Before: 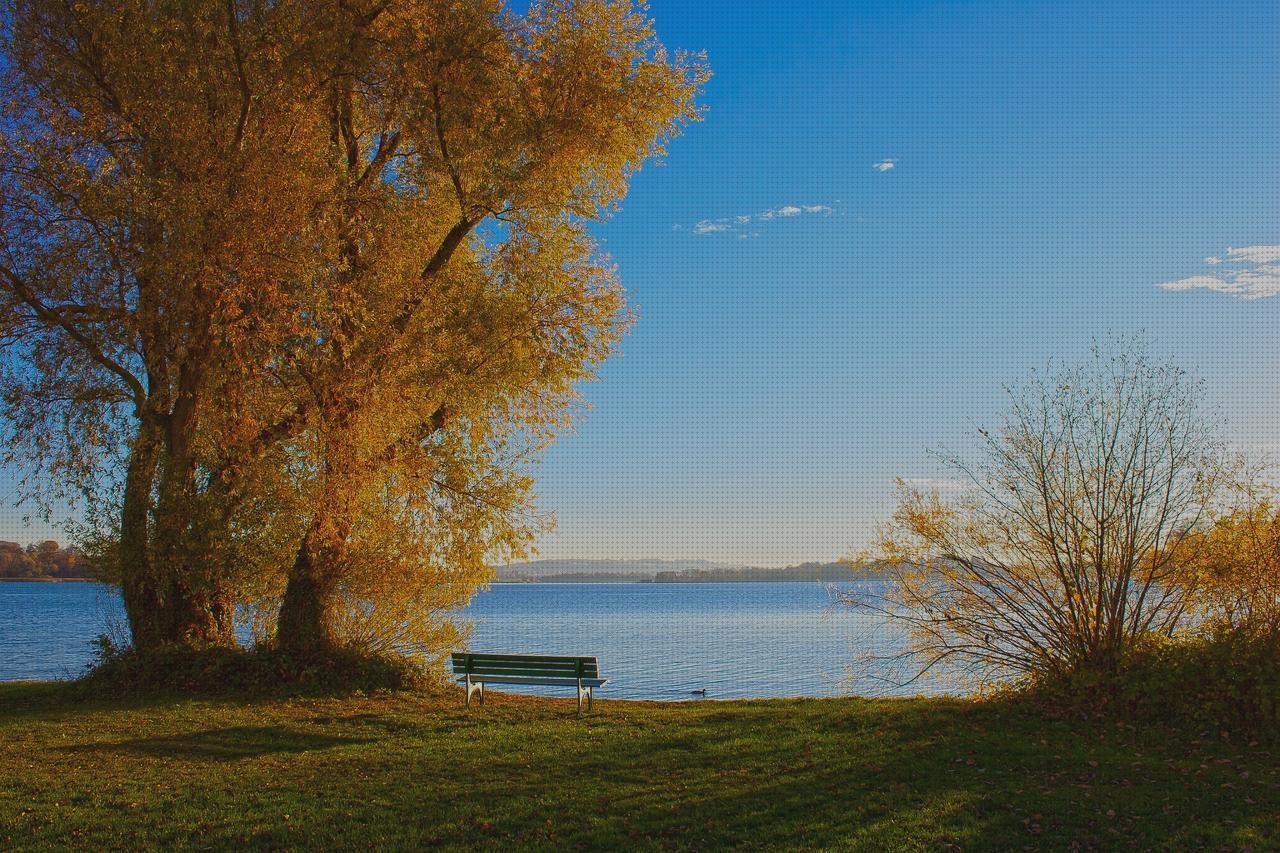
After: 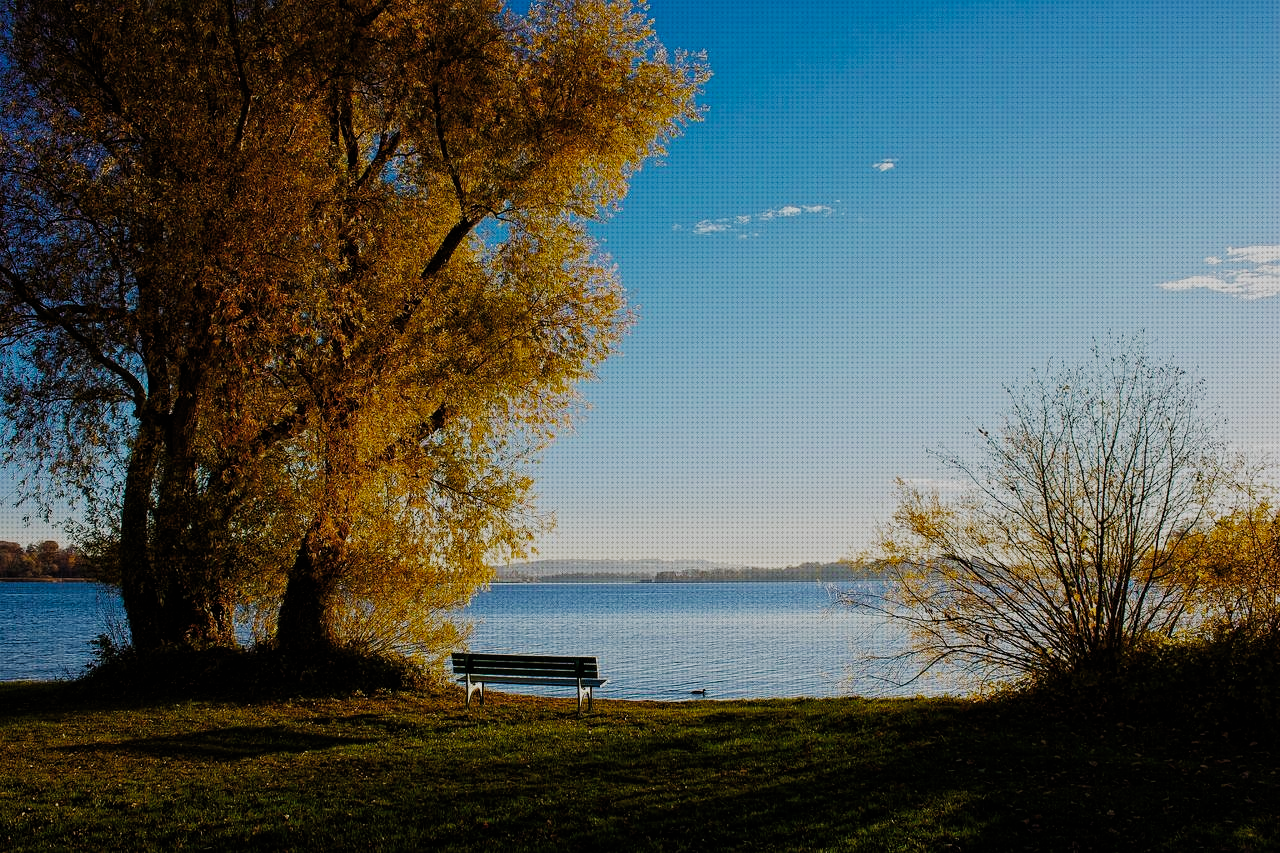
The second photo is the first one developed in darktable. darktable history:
color balance rgb: linear chroma grading › mid-tones 7.227%, perceptual saturation grading › global saturation 0.05%, perceptual brilliance grading › global brilliance 15.186%, perceptual brilliance grading › shadows -35.301%, global vibrance 24.317%
filmic rgb: black relative exposure -5.12 EV, white relative exposure 3.96 EV, hardness 2.89, contrast 1.193, add noise in highlights 0.001, preserve chrominance no, color science v3 (2019), use custom middle-gray values true, contrast in highlights soft
color correction: highlights b* 0.043, saturation 0.815
